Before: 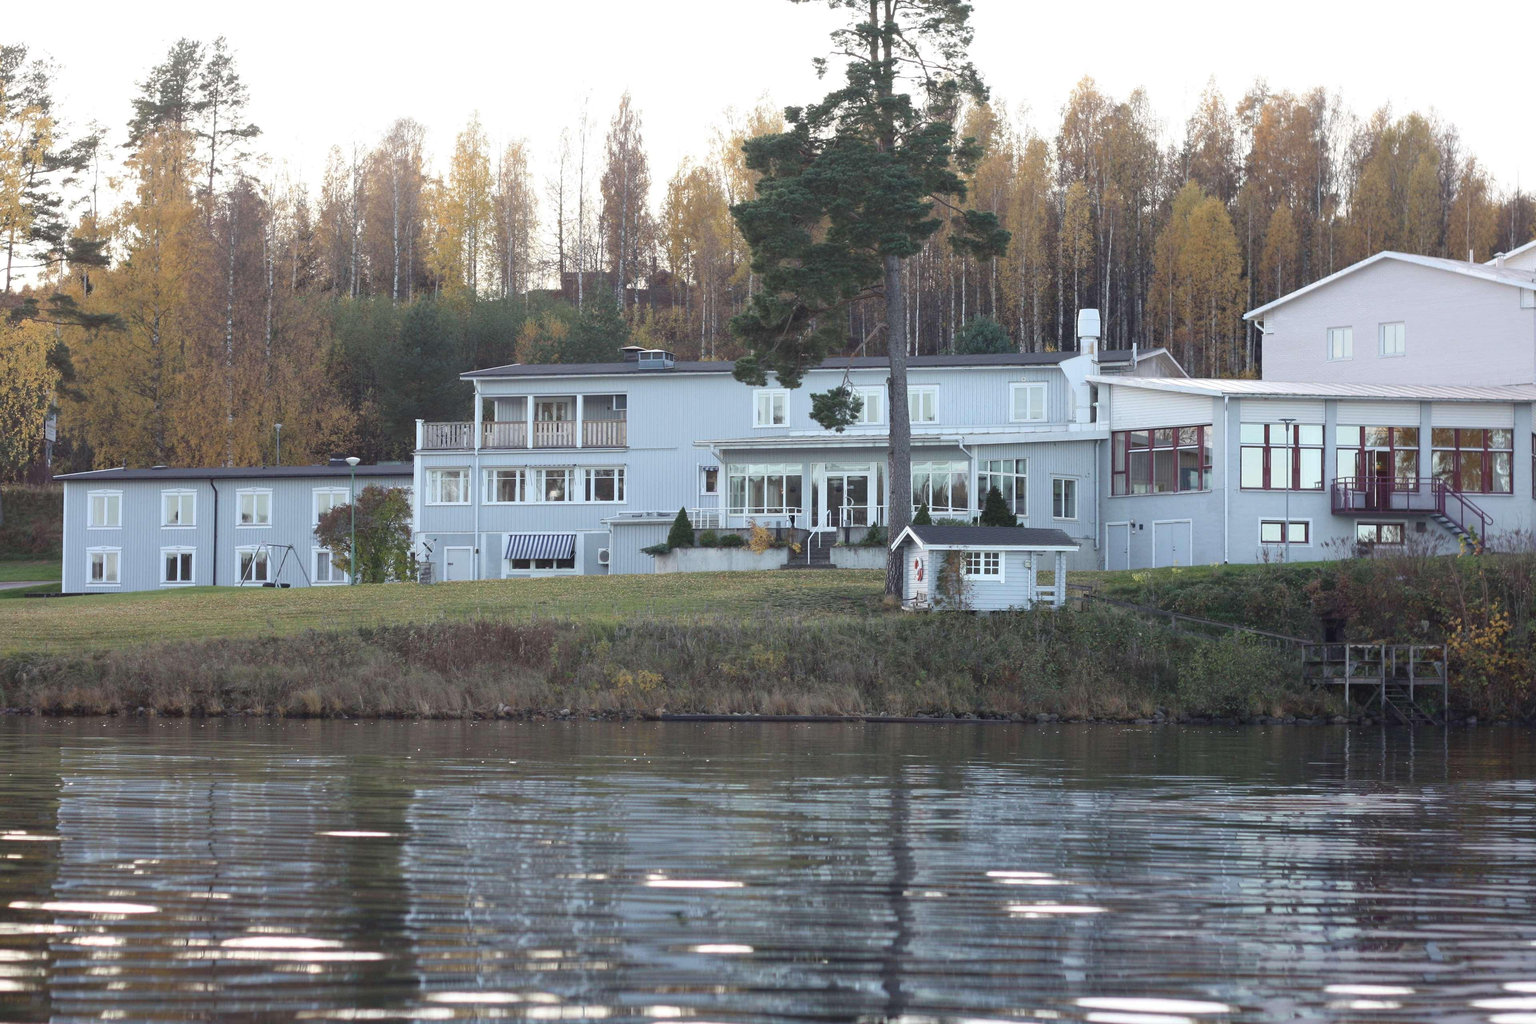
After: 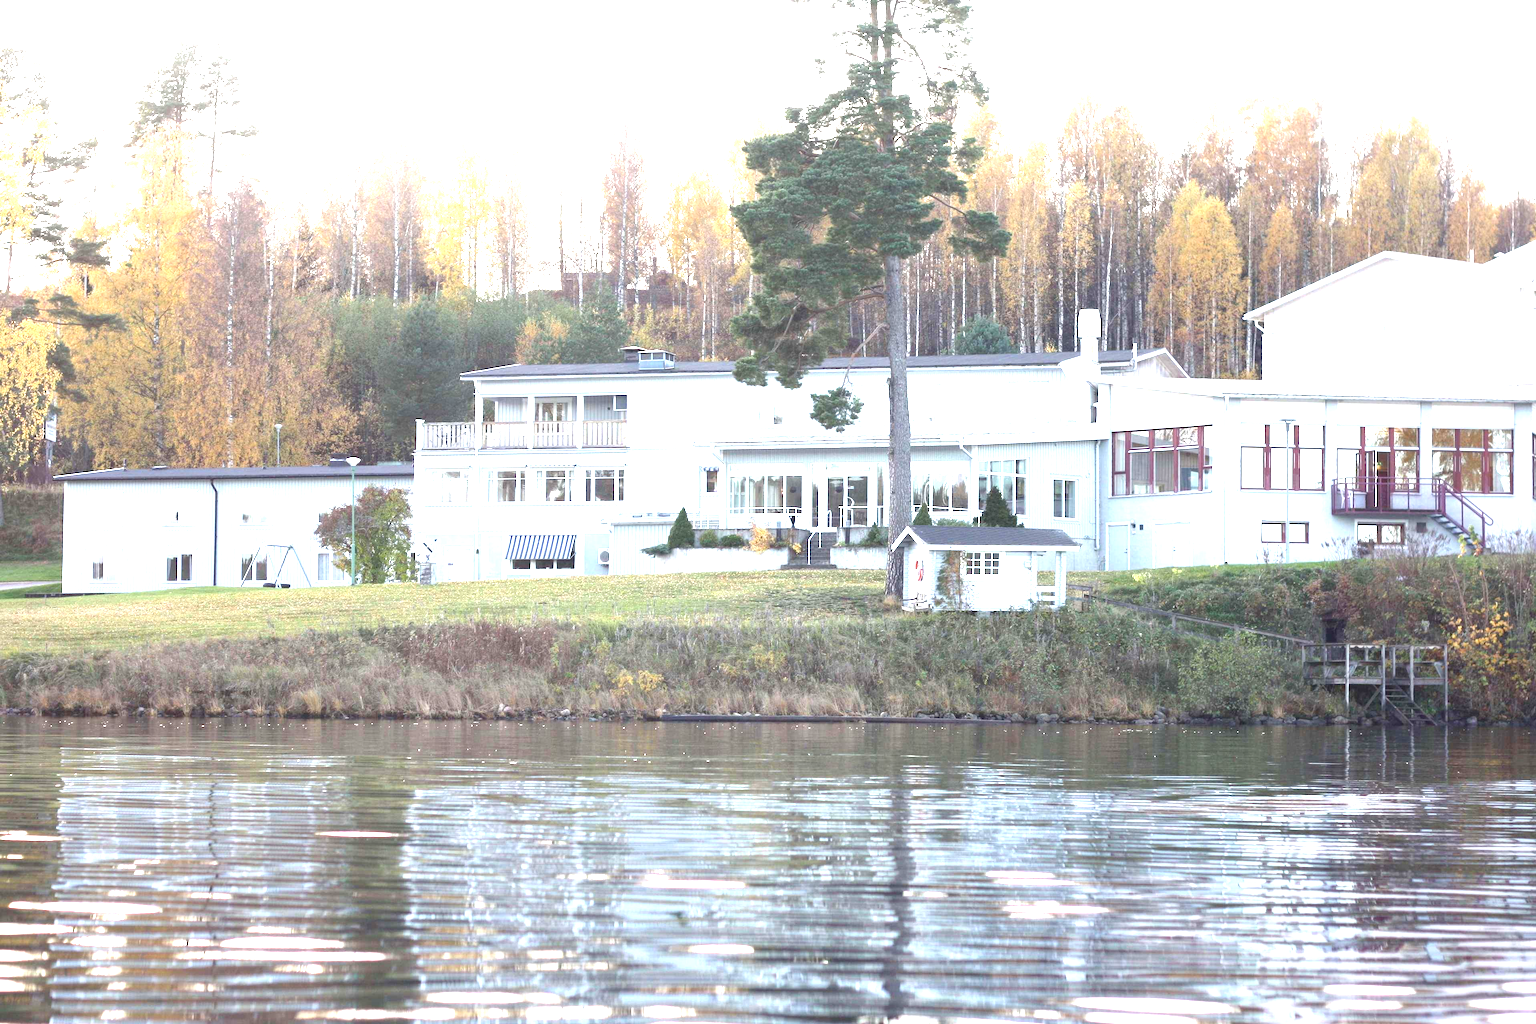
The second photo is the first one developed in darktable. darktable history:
exposure: black level correction 0.001, exposure 1.834 EV, compensate highlight preservation false
